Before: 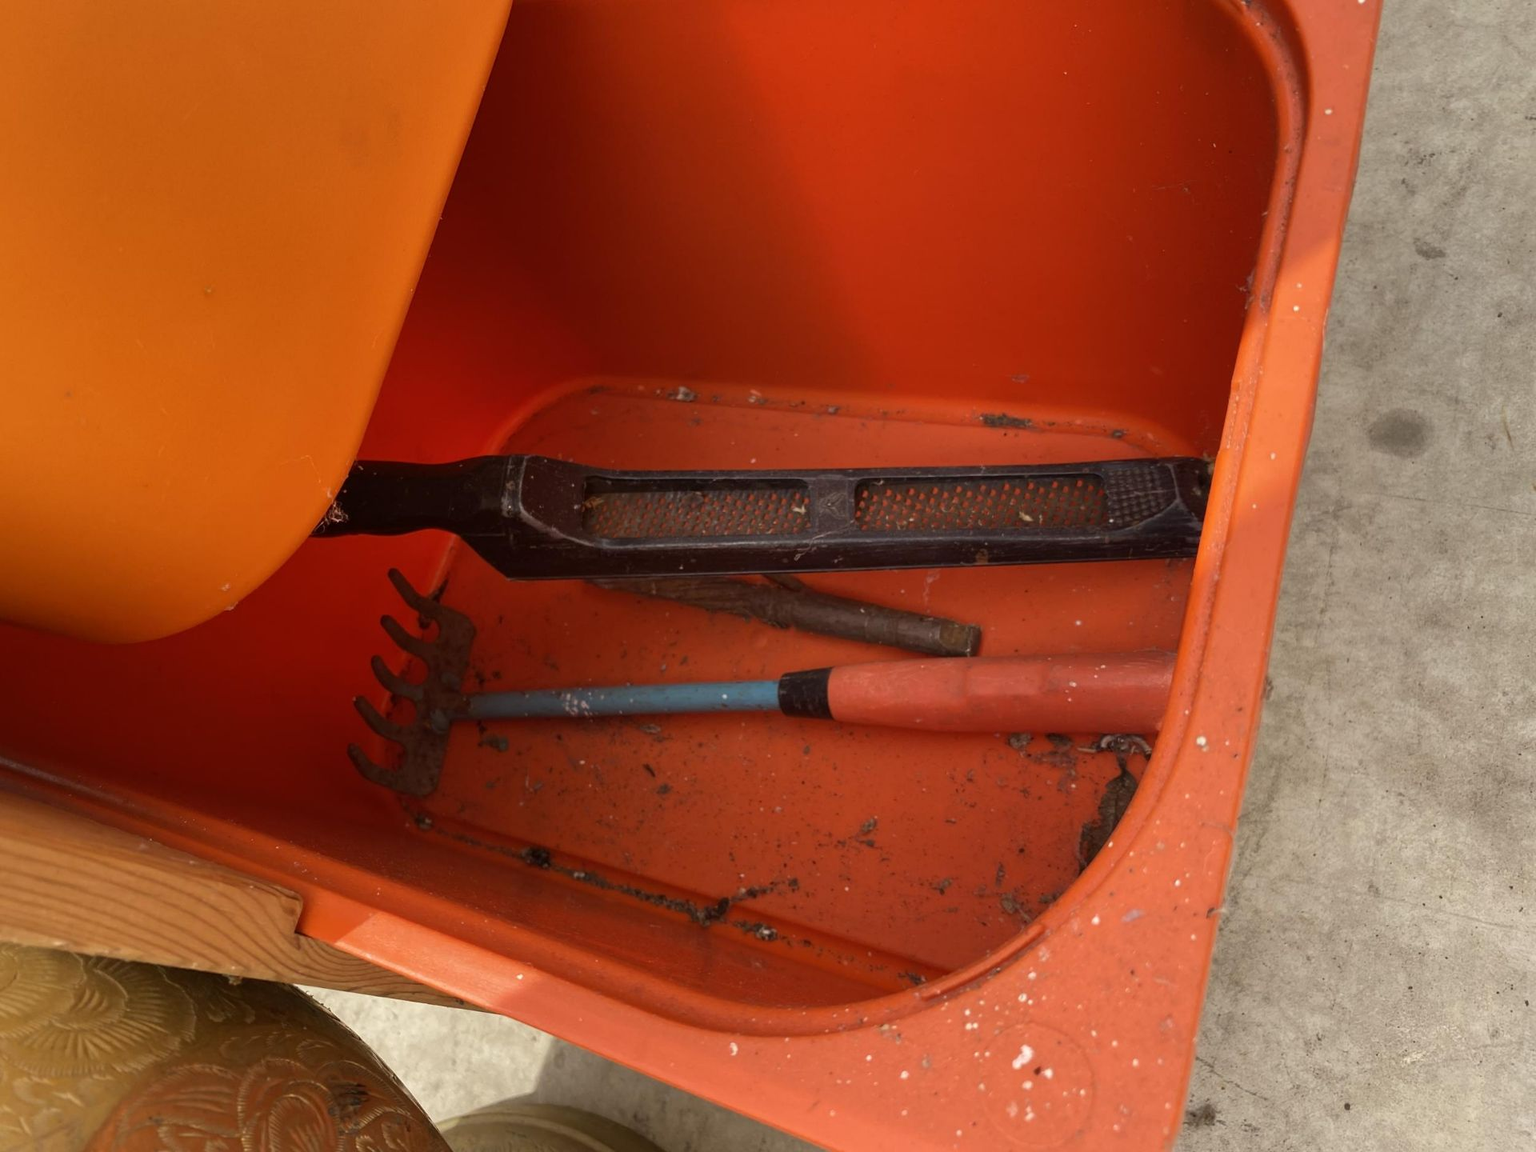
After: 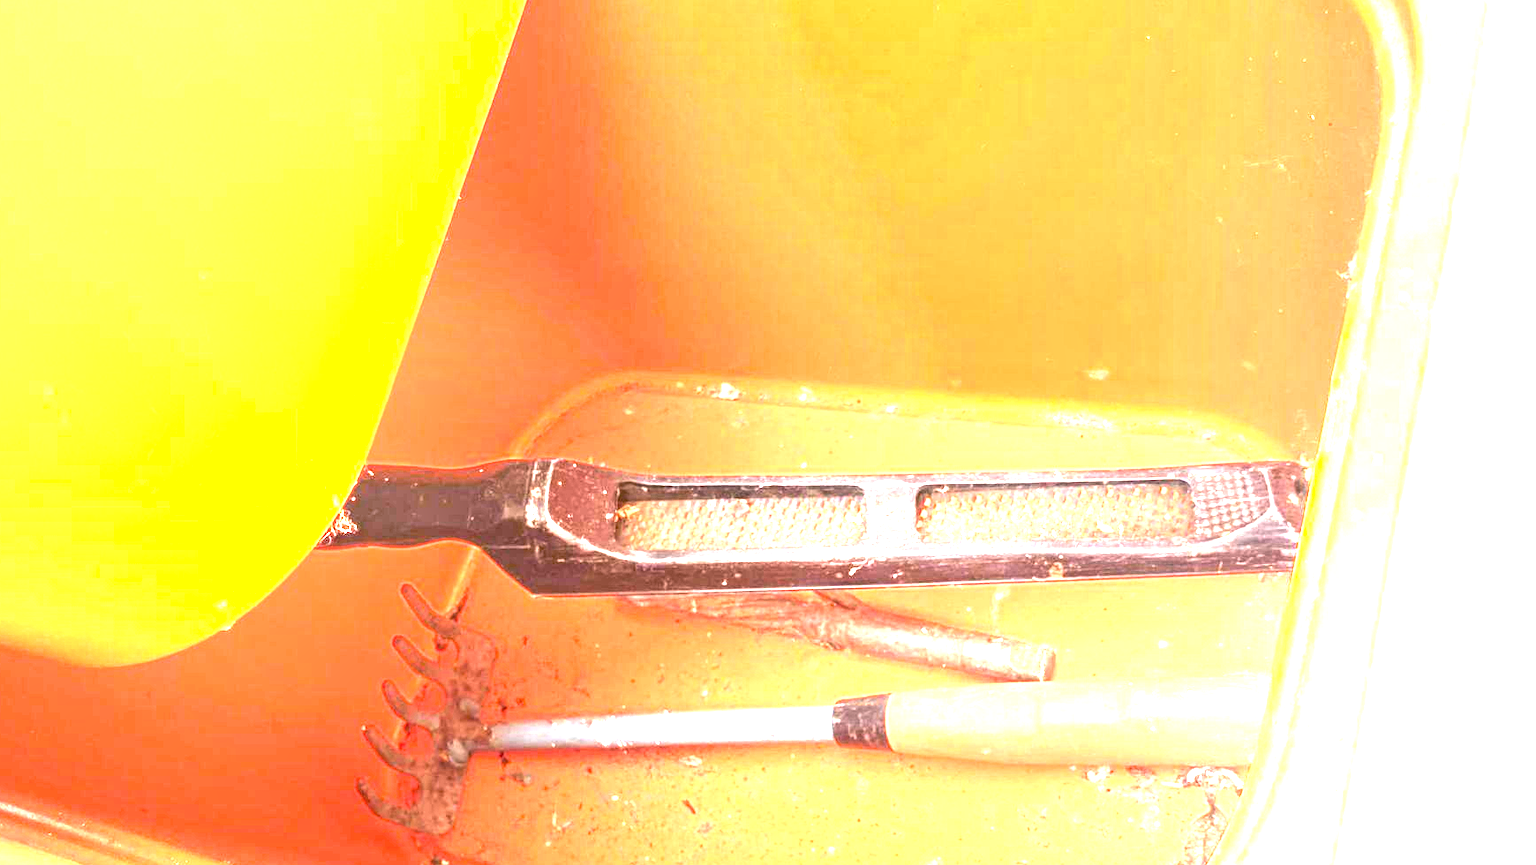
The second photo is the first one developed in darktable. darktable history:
tone equalizer: -8 EV -0.72 EV, -7 EV -0.67 EV, -6 EV -0.577 EV, -5 EV -0.405 EV, -3 EV 0.365 EV, -2 EV 0.6 EV, -1 EV 0.683 EV, +0 EV 0.75 EV, edges refinement/feathering 500, mask exposure compensation -1.57 EV, preserve details no
crop: left 1.621%, top 3.442%, right 7.731%, bottom 28.484%
local contrast: on, module defaults
exposure: black level correction 0, exposure 4.059 EV, compensate highlight preservation false
